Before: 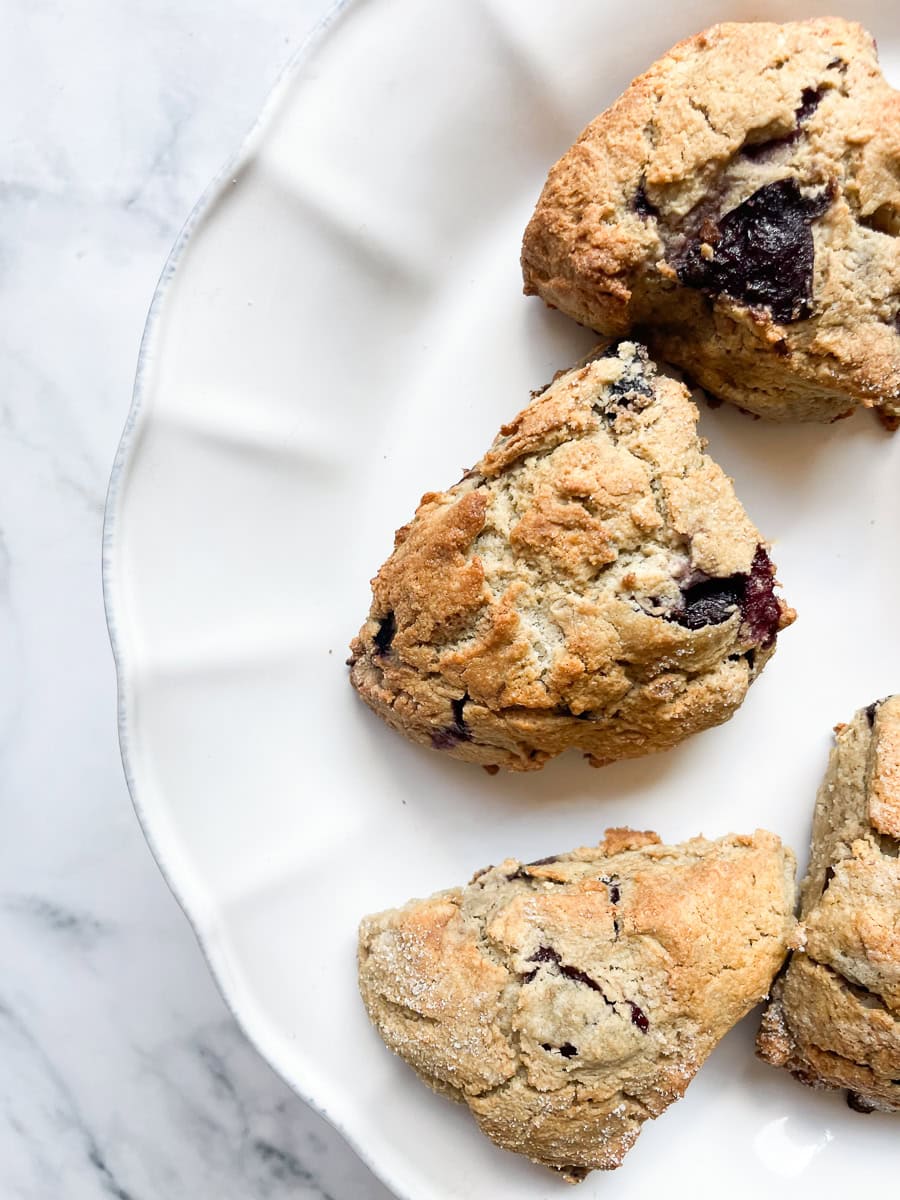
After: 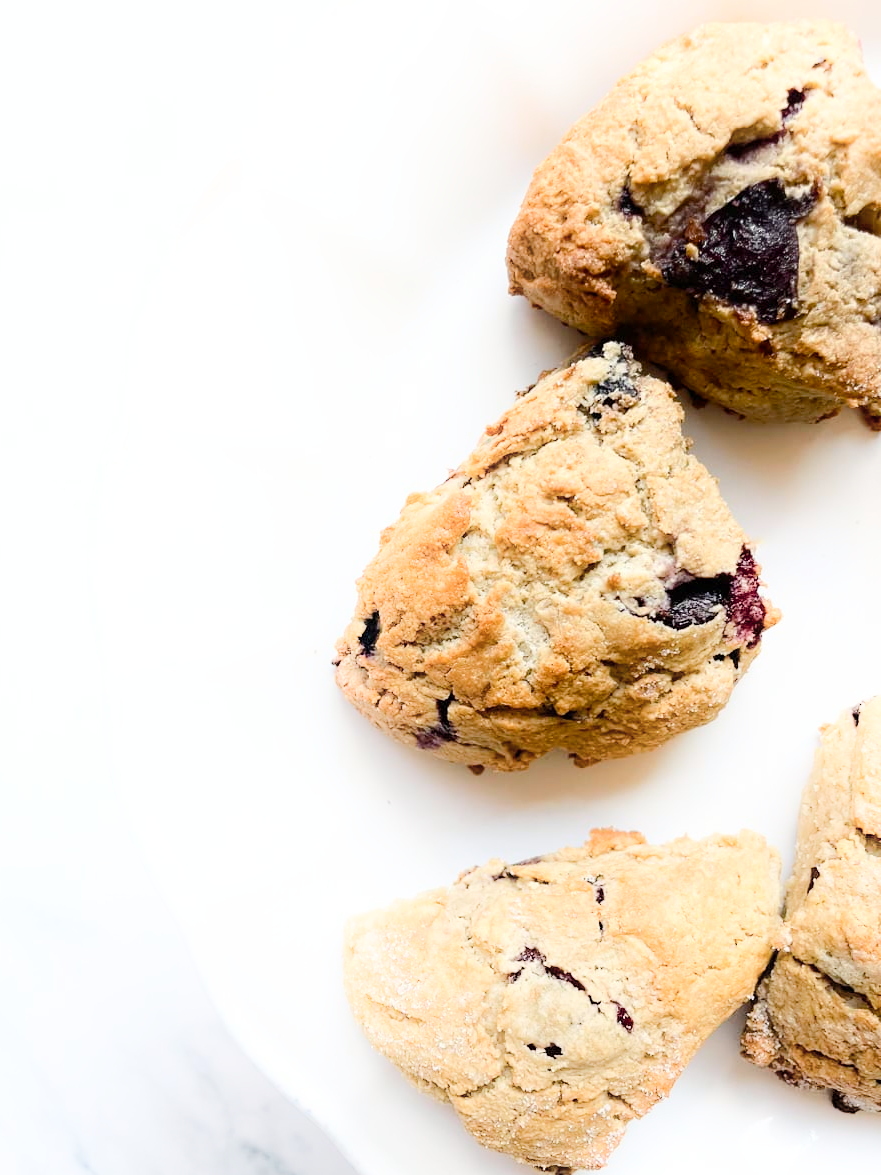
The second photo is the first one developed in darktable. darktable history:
color balance rgb: perceptual saturation grading › global saturation 20%, perceptual saturation grading › highlights -25%, perceptual saturation grading › shadows 25%
crop: left 1.743%, right 0.268%, bottom 2.011%
shadows and highlights: shadows -21.3, highlights 100, soften with gaussian
